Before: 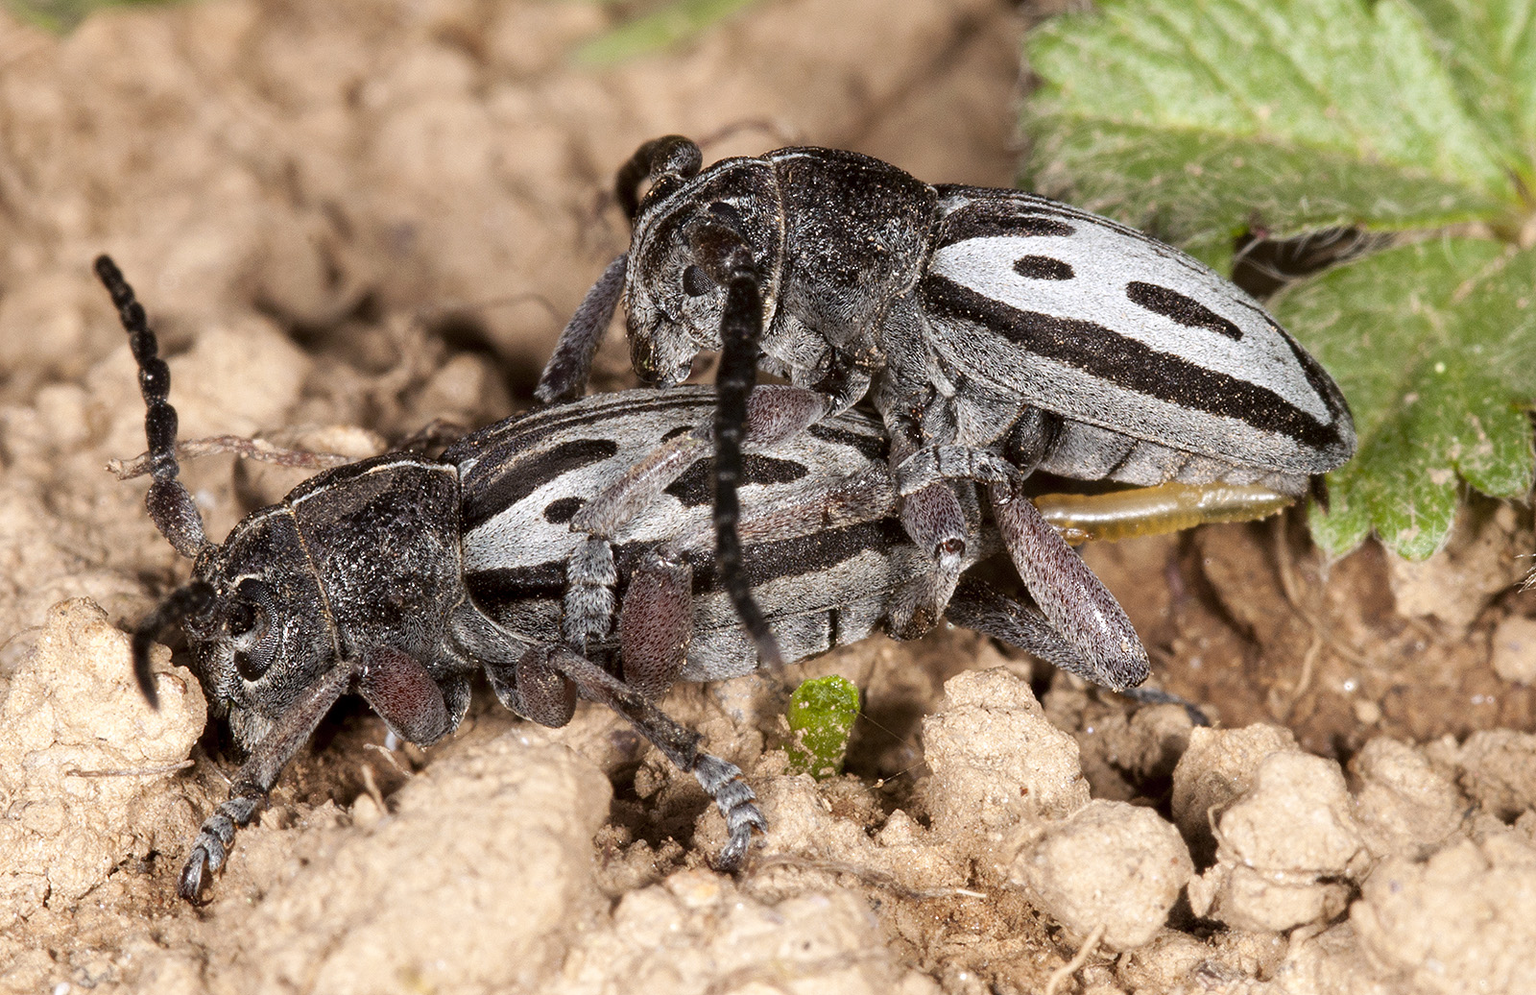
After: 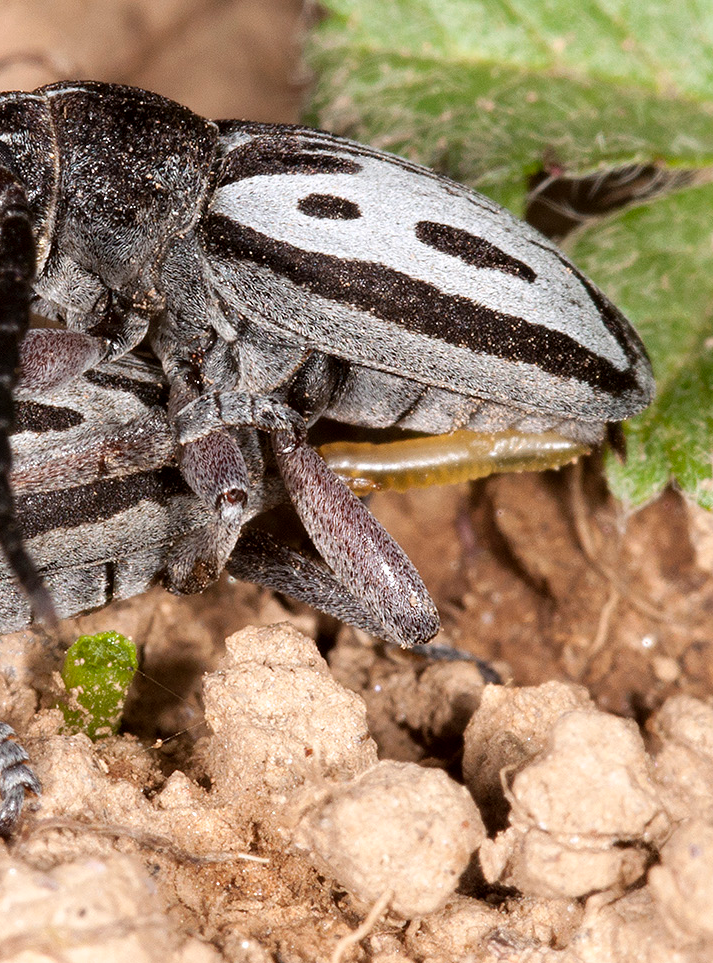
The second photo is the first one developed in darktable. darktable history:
crop: left 47.382%, top 6.96%, right 8.02%
